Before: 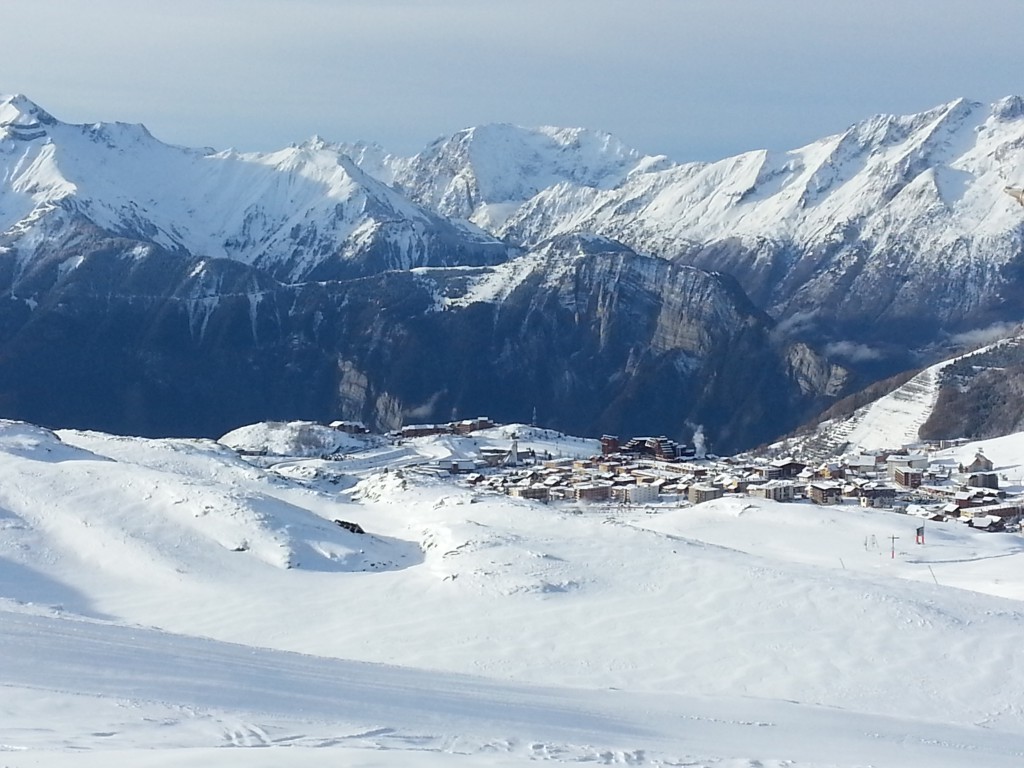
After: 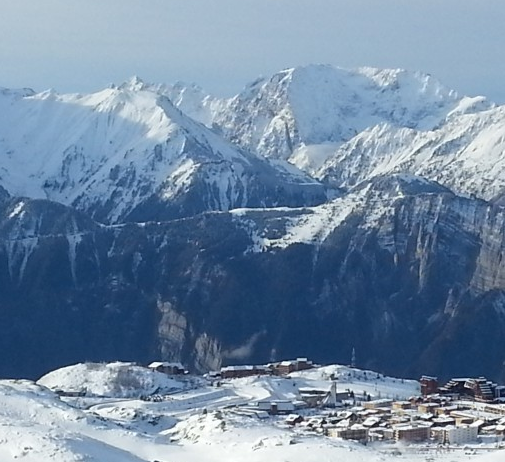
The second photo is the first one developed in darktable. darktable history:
crop: left 17.71%, top 7.773%, right 32.952%, bottom 31.965%
